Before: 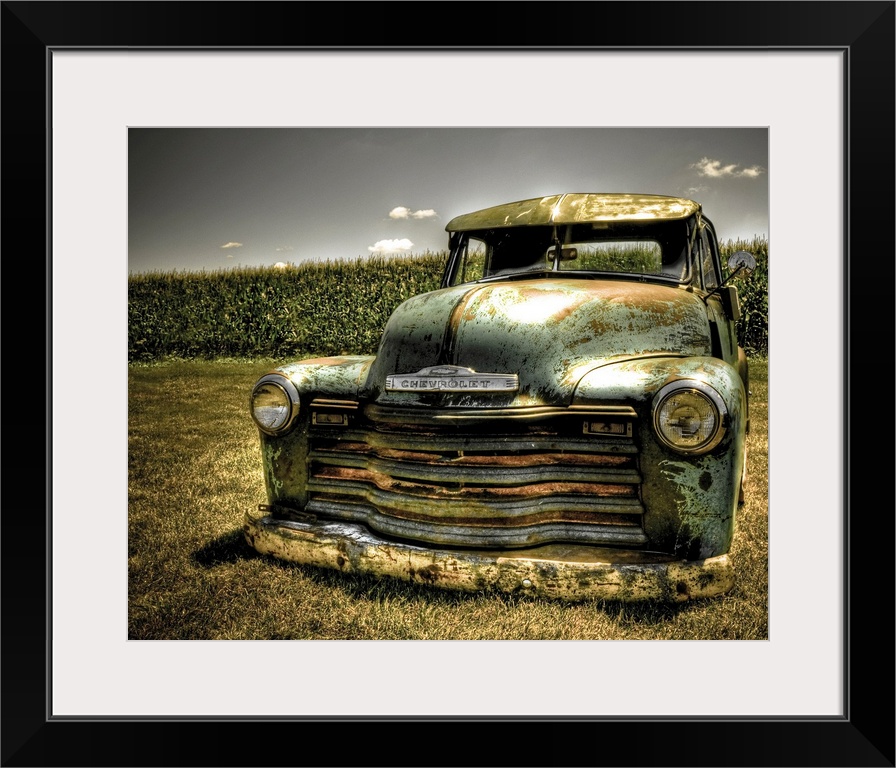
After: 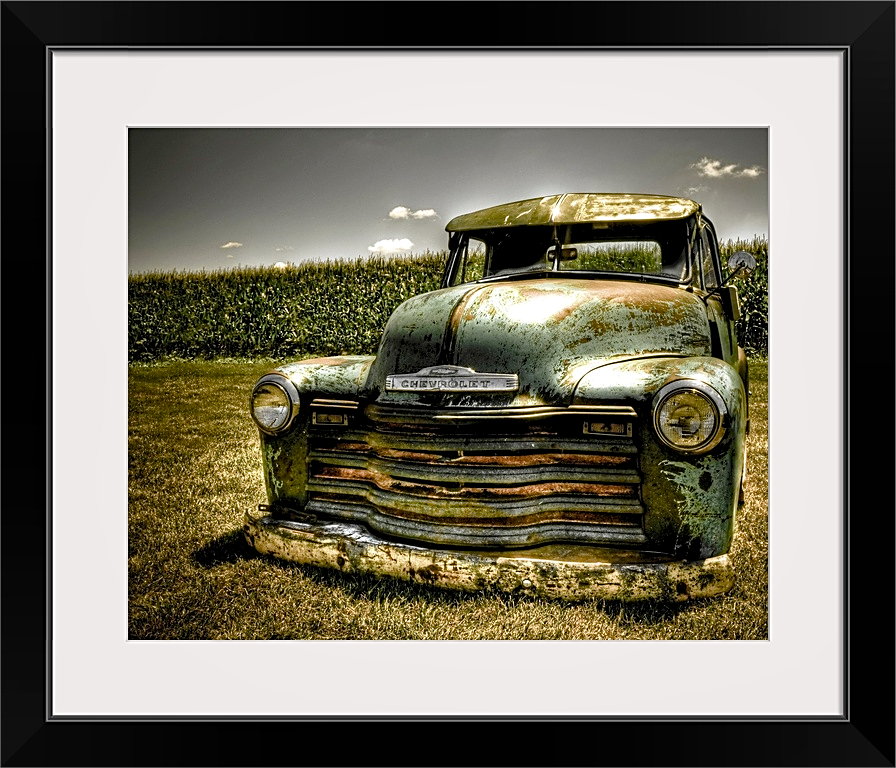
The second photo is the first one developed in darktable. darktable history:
exposure: exposure -0.02 EV, compensate highlight preservation false
color balance rgb: linear chroma grading › global chroma 9.061%, perceptual saturation grading › global saturation 20%, perceptual saturation grading › highlights -49.328%, perceptual saturation grading › shadows 25.687%
local contrast: mode bilateral grid, contrast 20, coarseness 50, detail 133%, midtone range 0.2
sharpen: on, module defaults
